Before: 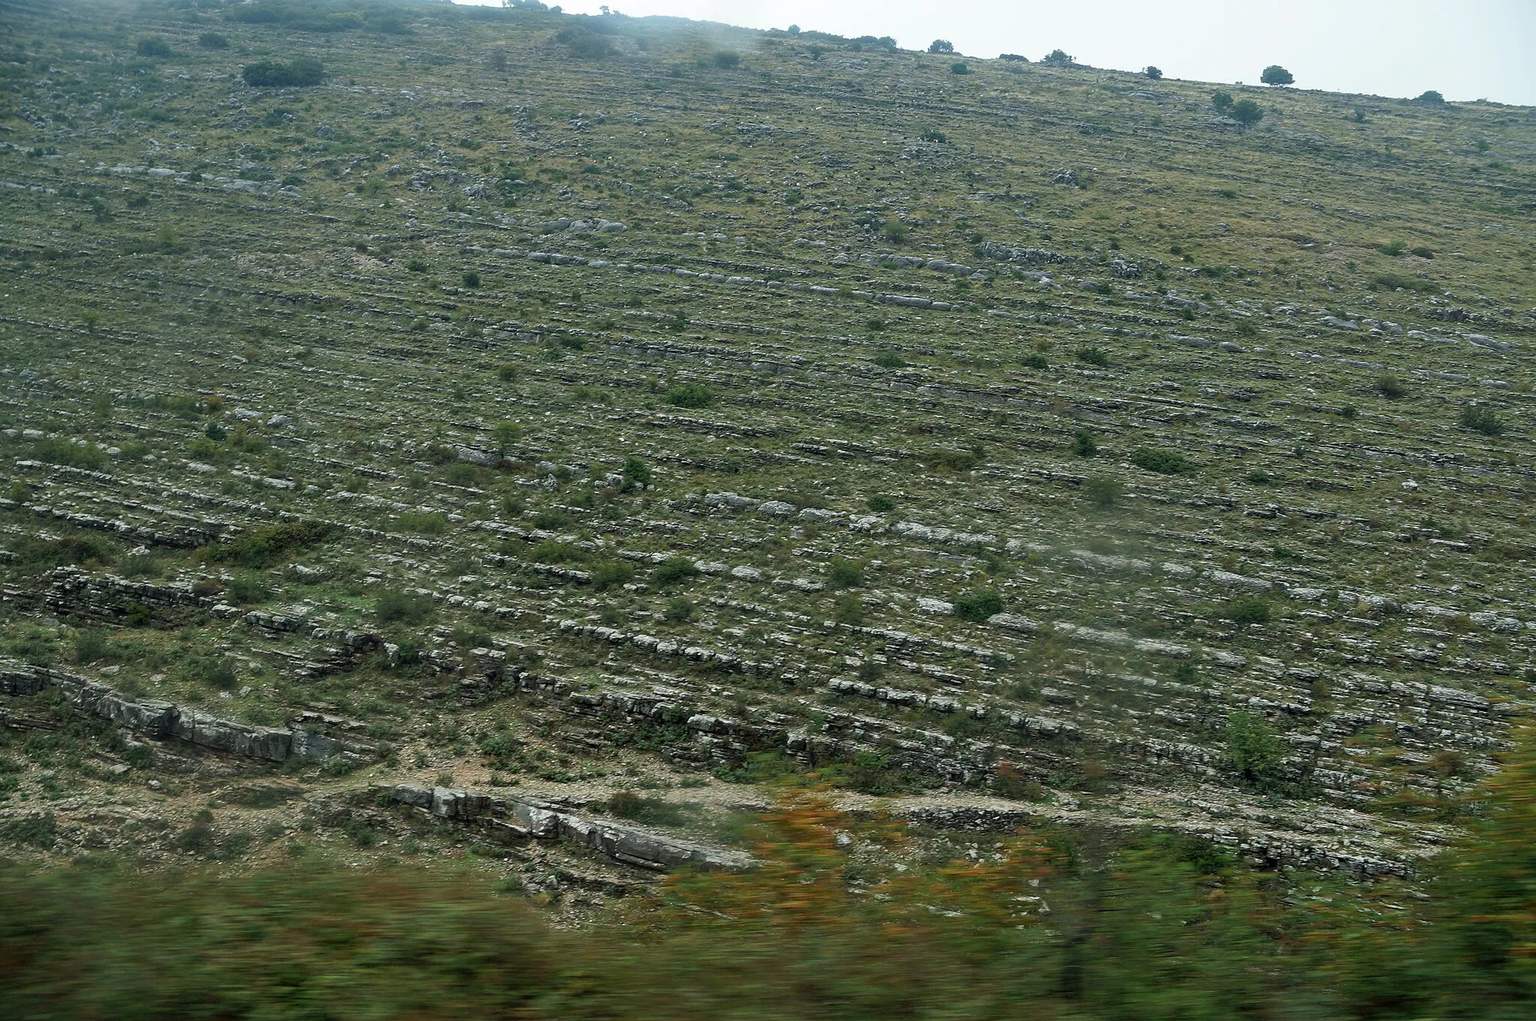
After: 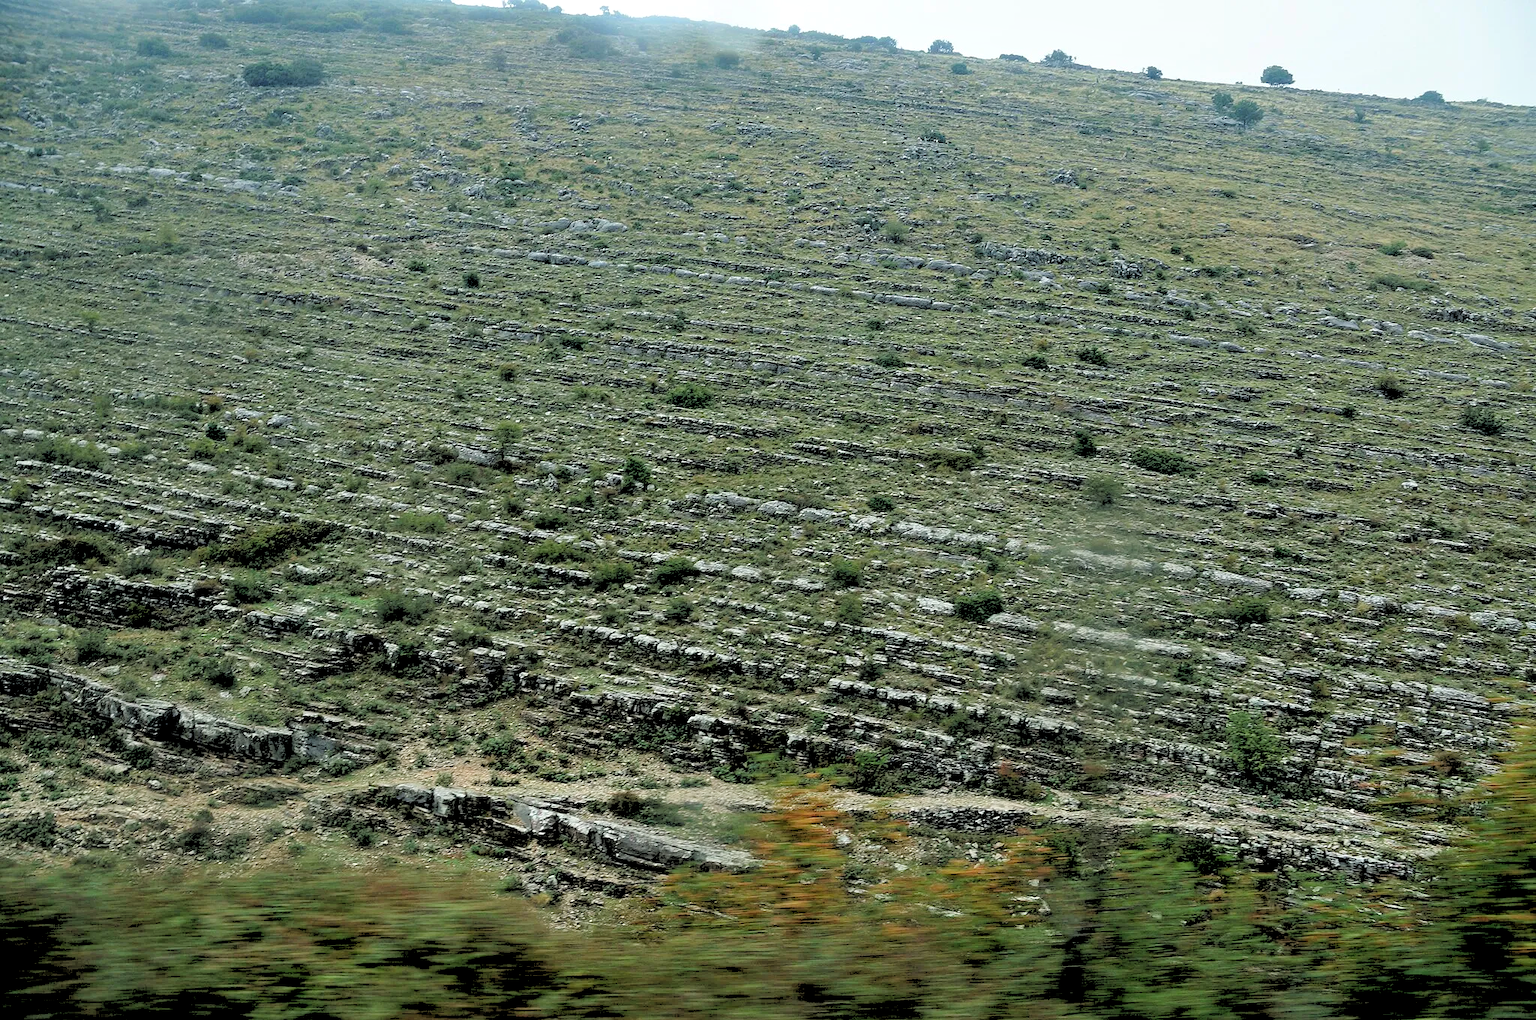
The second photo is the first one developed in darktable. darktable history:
rgb levels: levels [[0.027, 0.429, 0.996], [0, 0.5, 1], [0, 0.5, 1]]
contrast equalizer: octaves 7, y [[0.524 ×6], [0.512 ×6], [0.379 ×6], [0 ×6], [0 ×6]]
